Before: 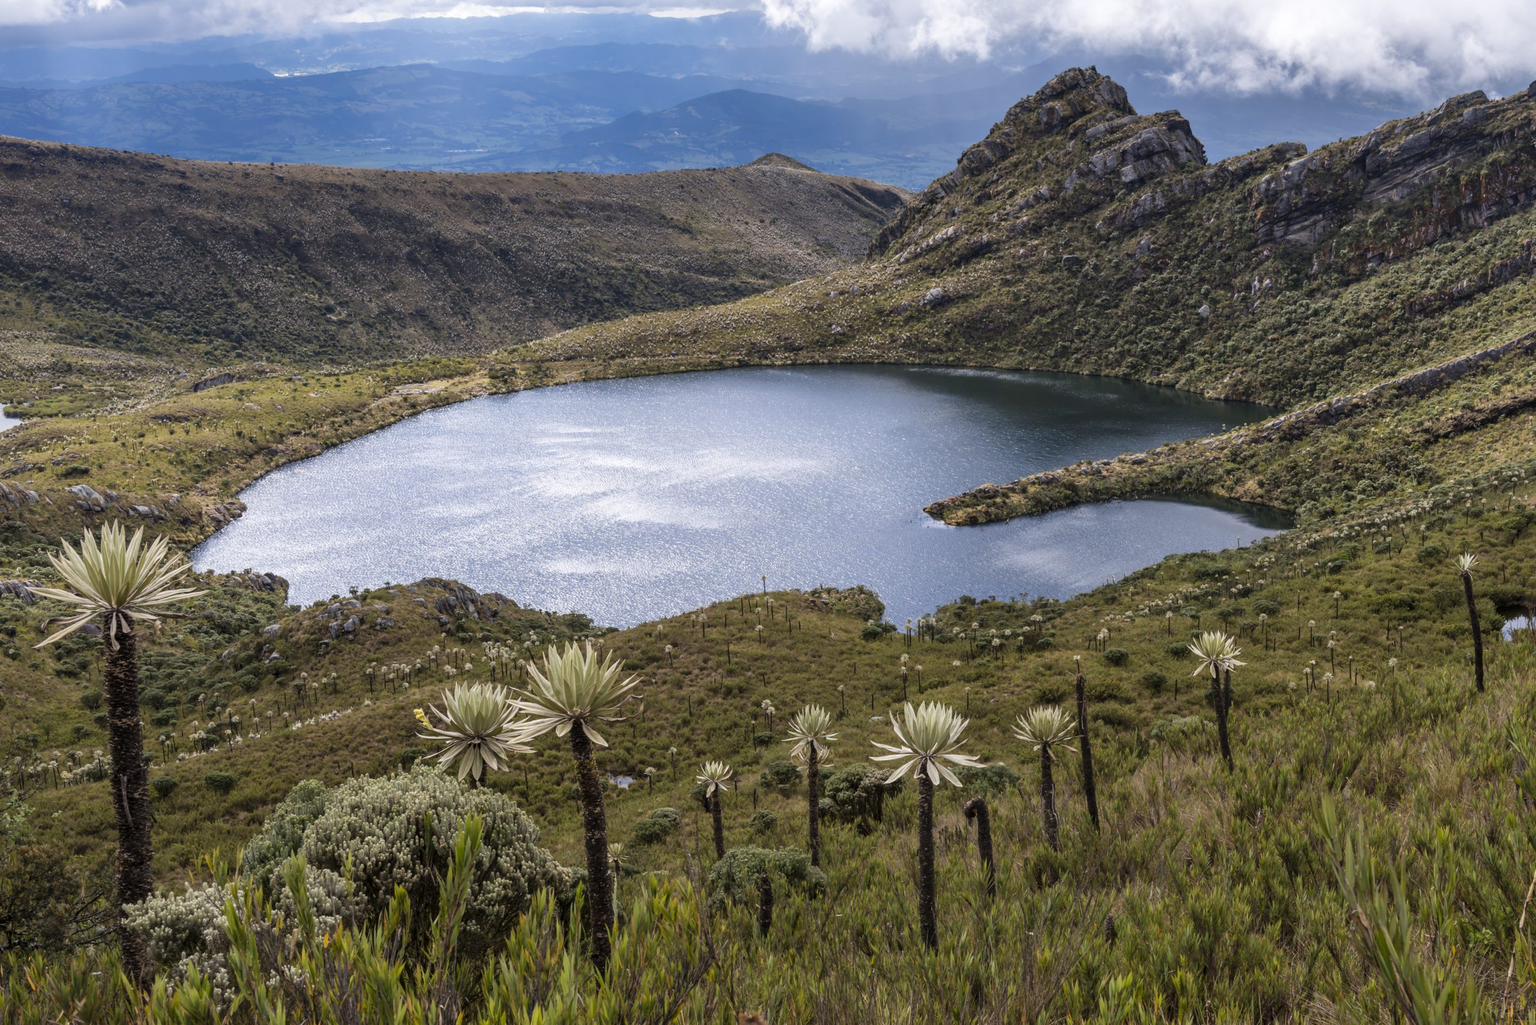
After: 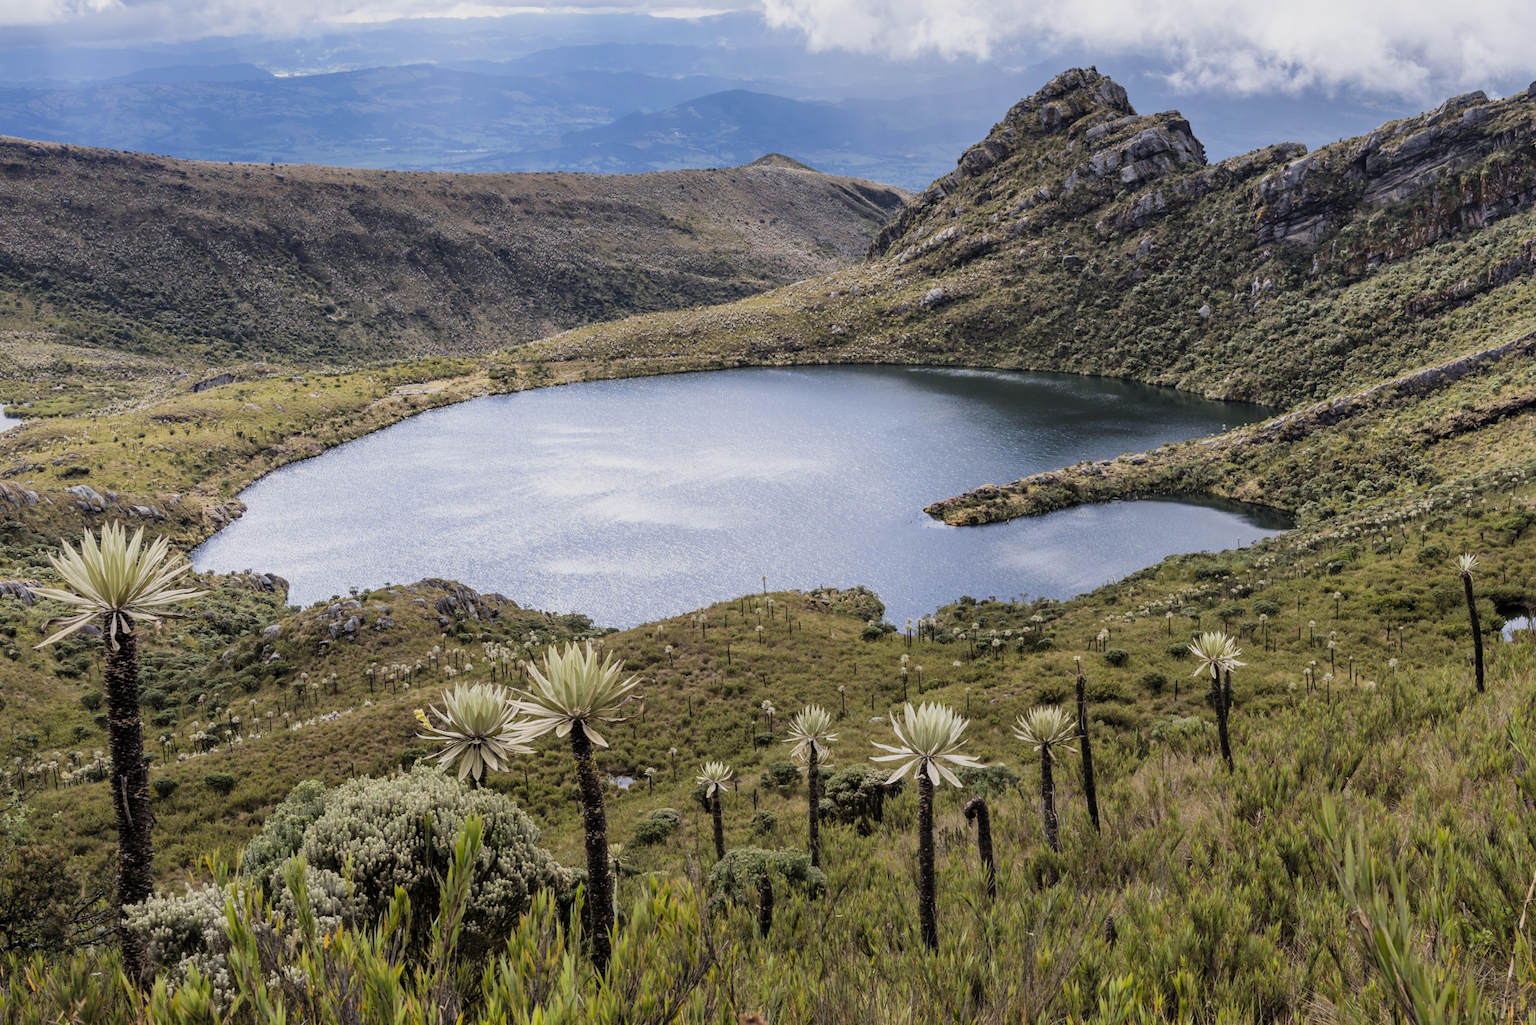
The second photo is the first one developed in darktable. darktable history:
filmic rgb: black relative exposure -7.65 EV, white relative exposure 4.56 EV, hardness 3.61
exposure: black level correction 0, exposure 0.5 EV, compensate highlight preservation false
